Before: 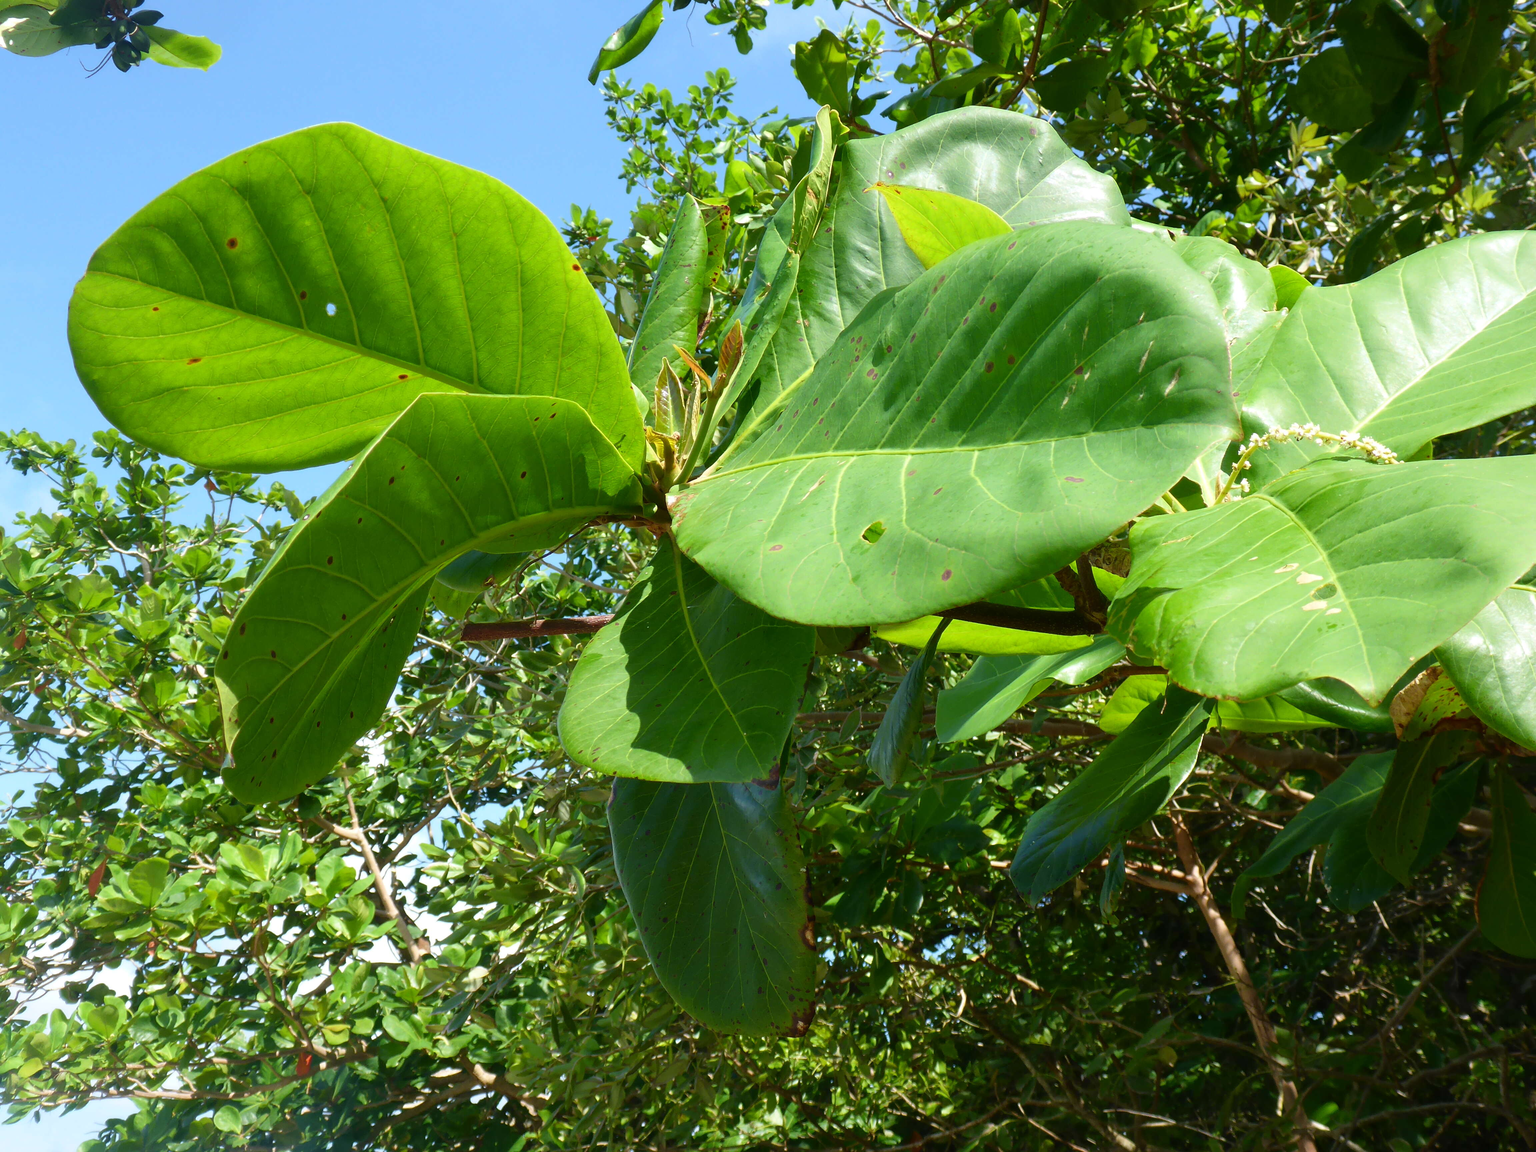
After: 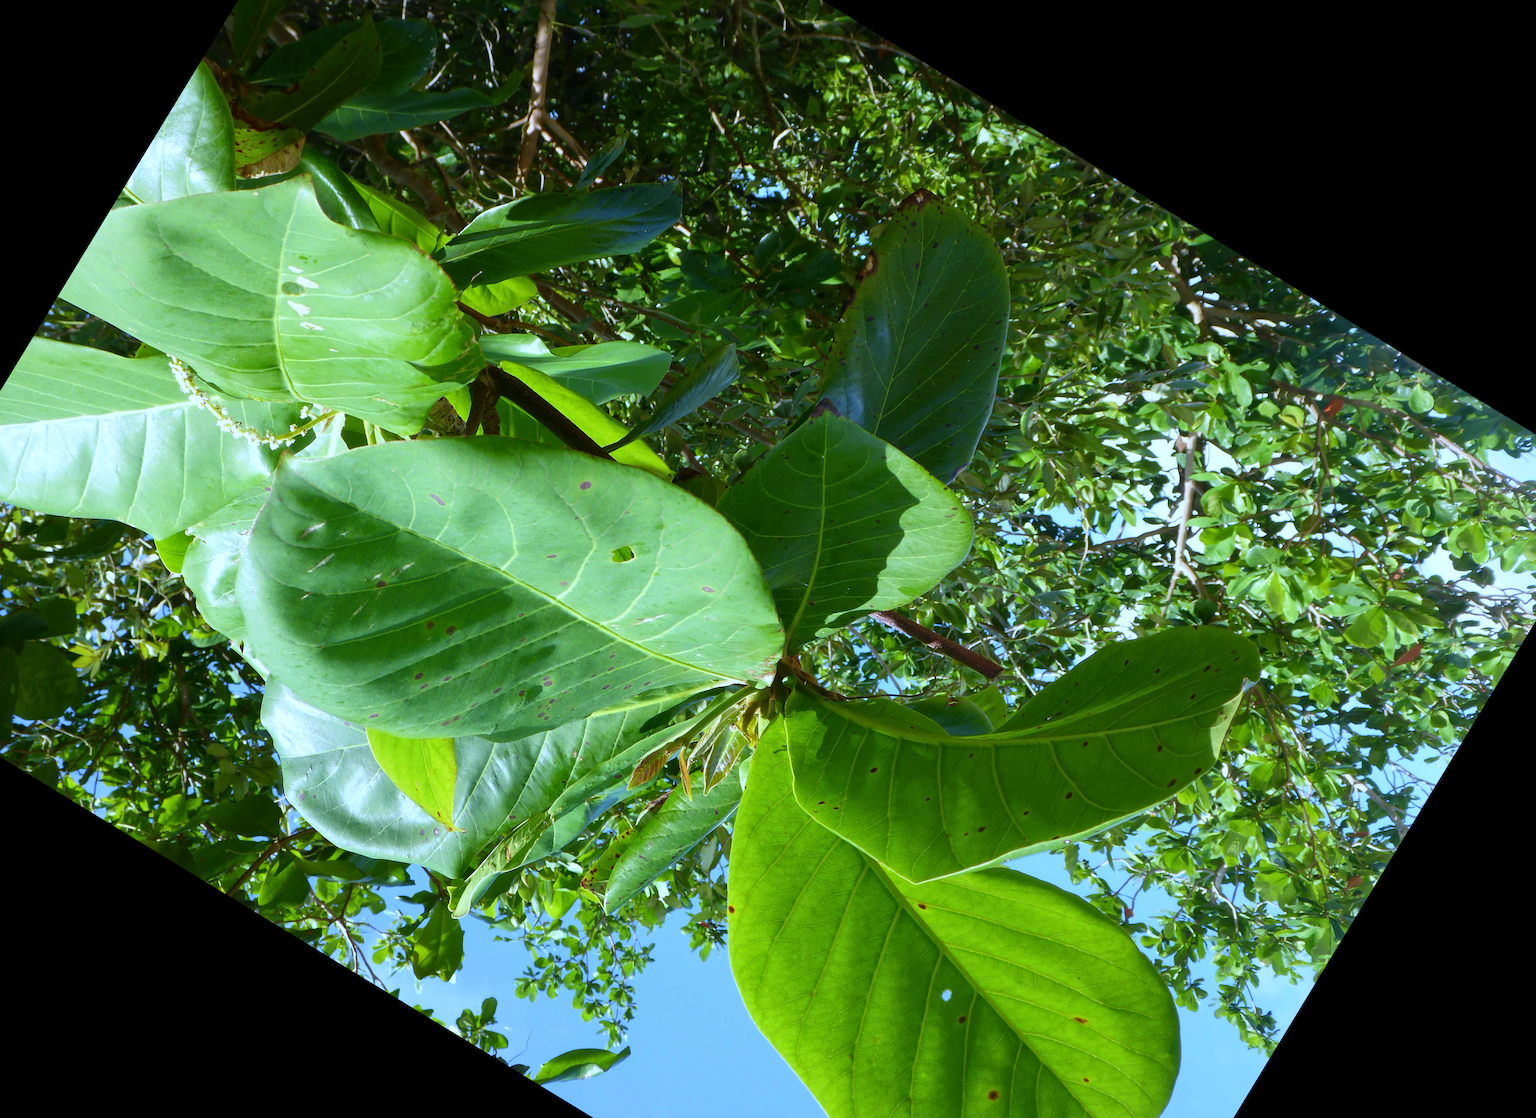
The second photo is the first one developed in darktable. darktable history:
color balance: contrast -0.5%
local contrast: mode bilateral grid, contrast 10, coarseness 25, detail 115%, midtone range 0.2
white balance: red 0.871, blue 1.249
crop and rotate: angle 148.68°, left 9.111%, top 15.603%, right 4.588%, bottom 17.041%
